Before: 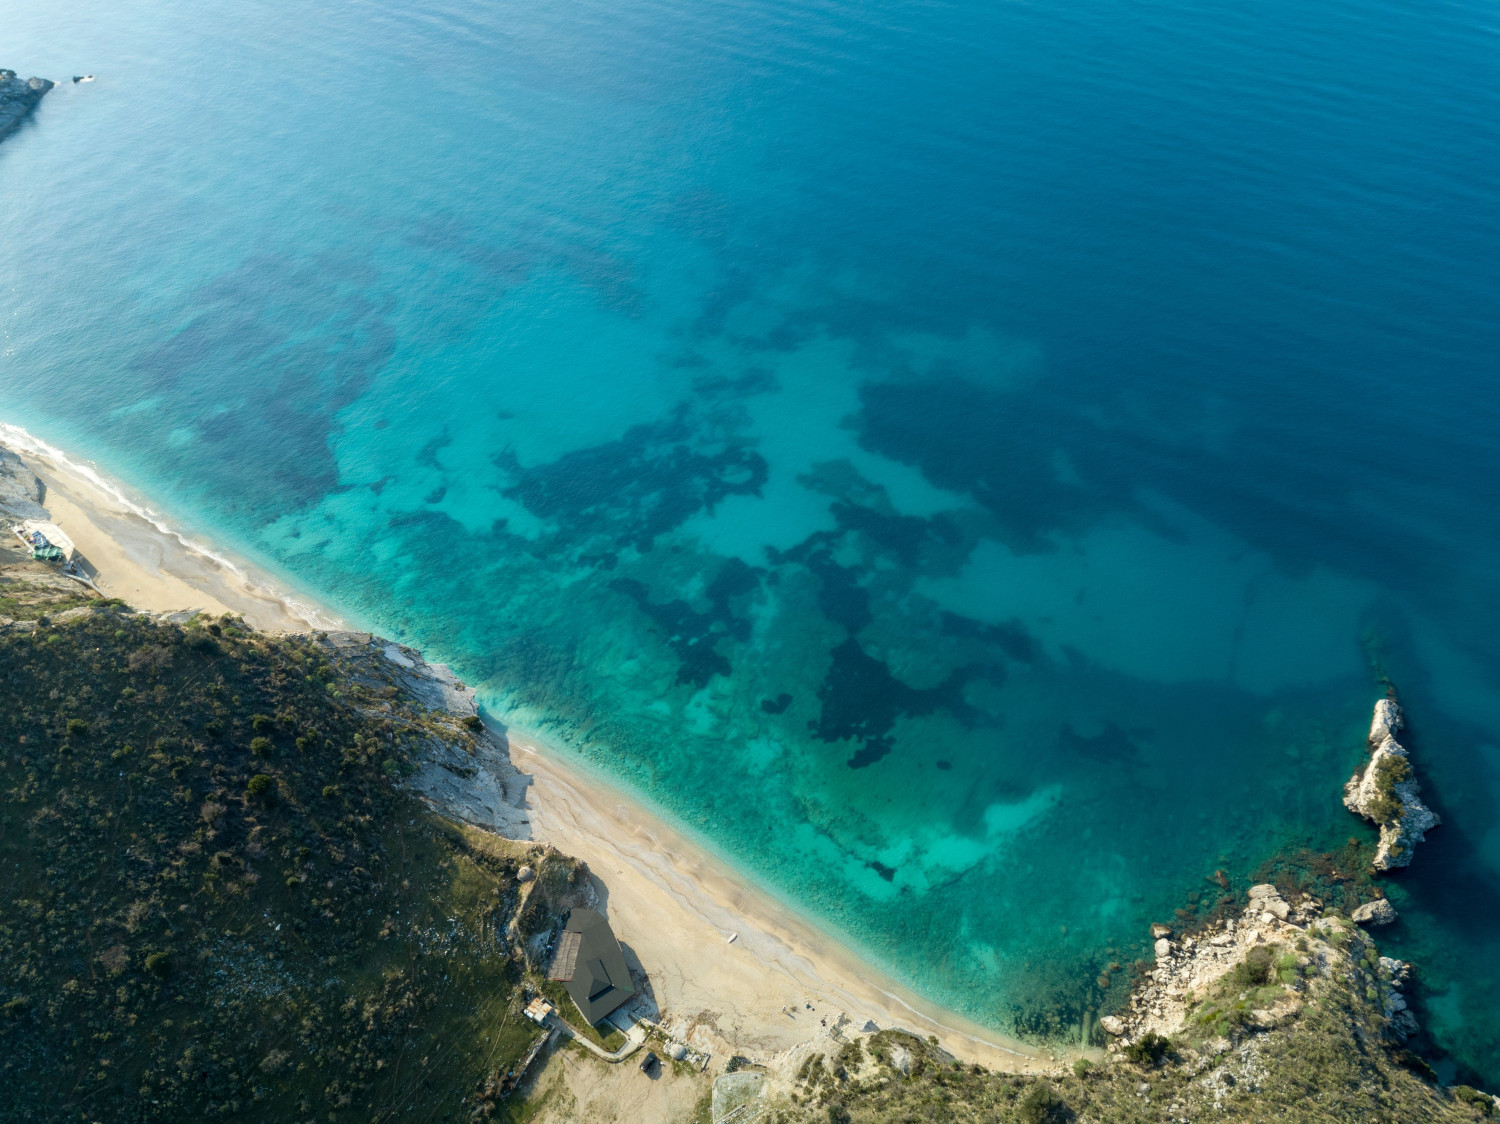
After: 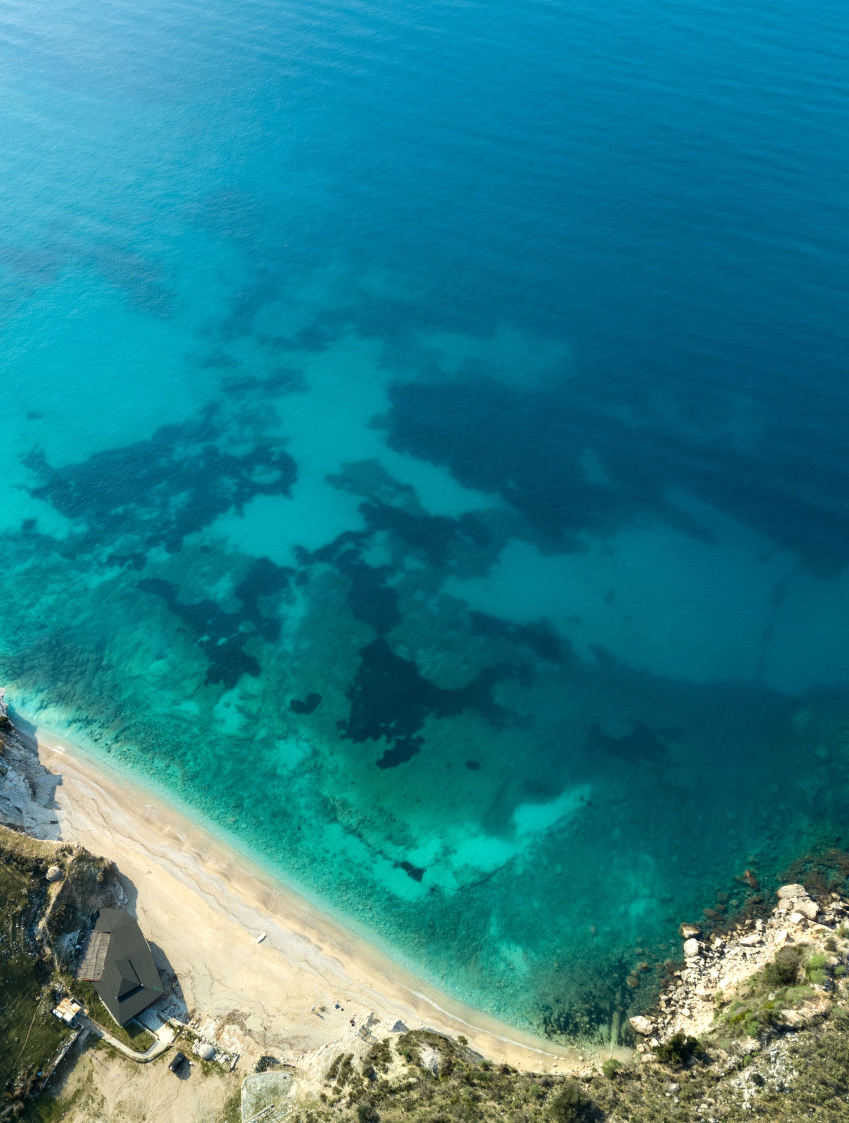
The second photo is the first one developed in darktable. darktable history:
crop: left 31.458%, top 0%, right 11.876%
tone equalizer: -8 EV -0.417 EV, -7 EV -0.389 EV, -6 EV -0.333 EV, -5 EV -0.222 EV, -3 EV 0.222 EV, -2 EV 0.333 EV, -1 EV 0.389 EV, +0 EV 0.417 EV, edges refinement/feathering 500, mask exposure compensation -1.57 EV, preserve details no
